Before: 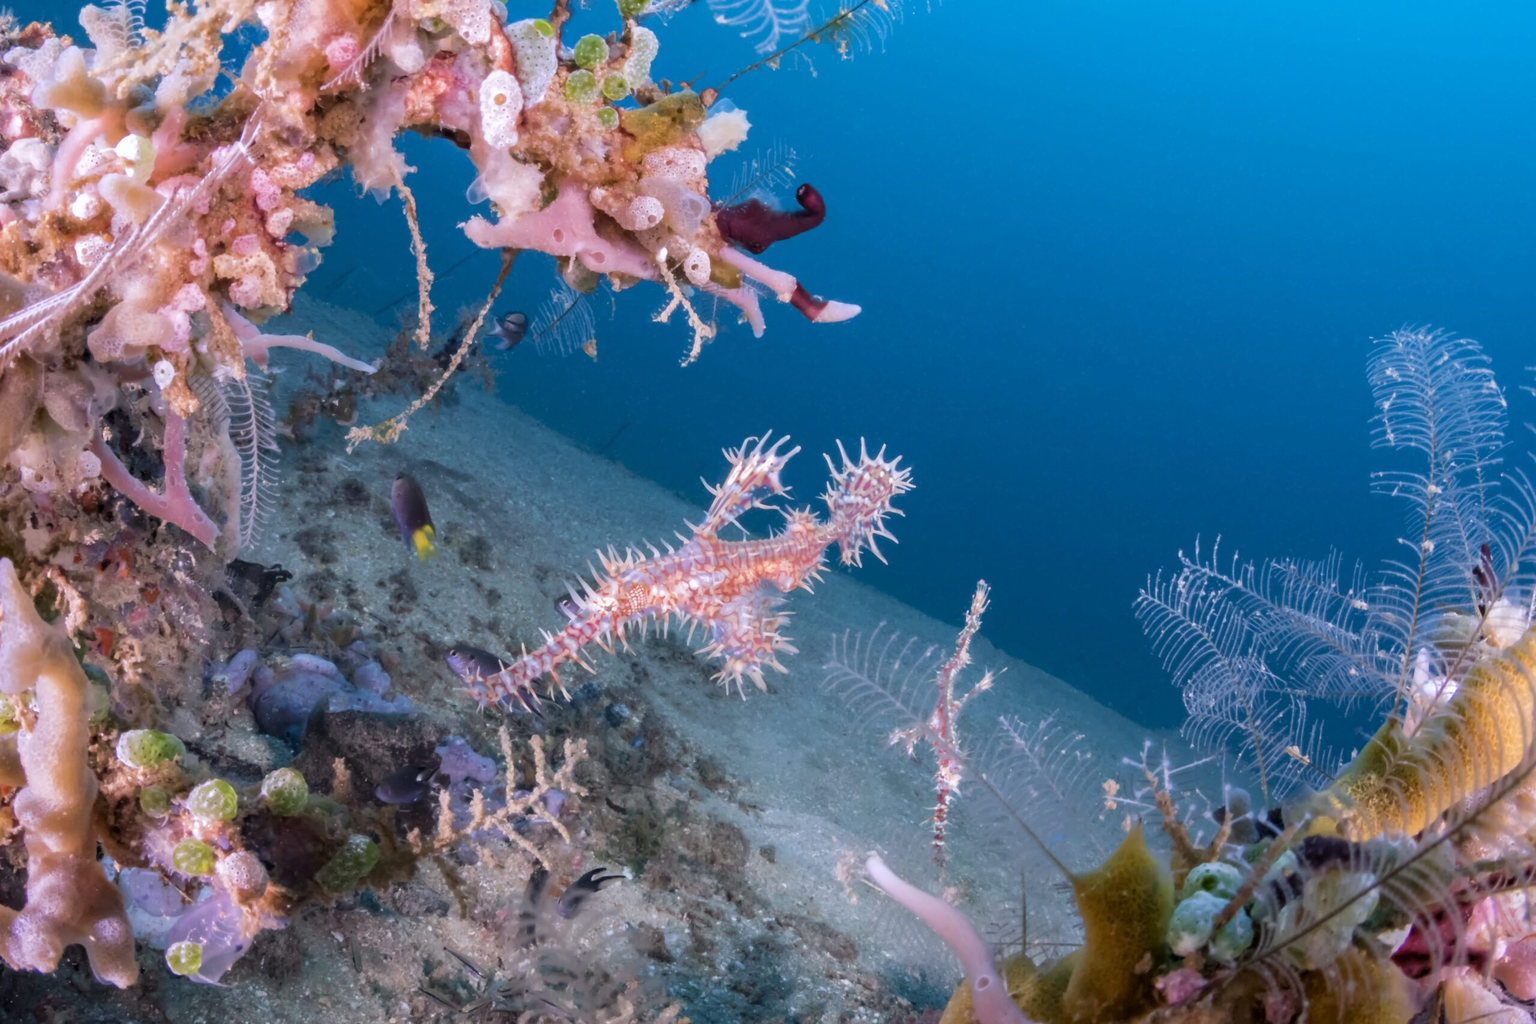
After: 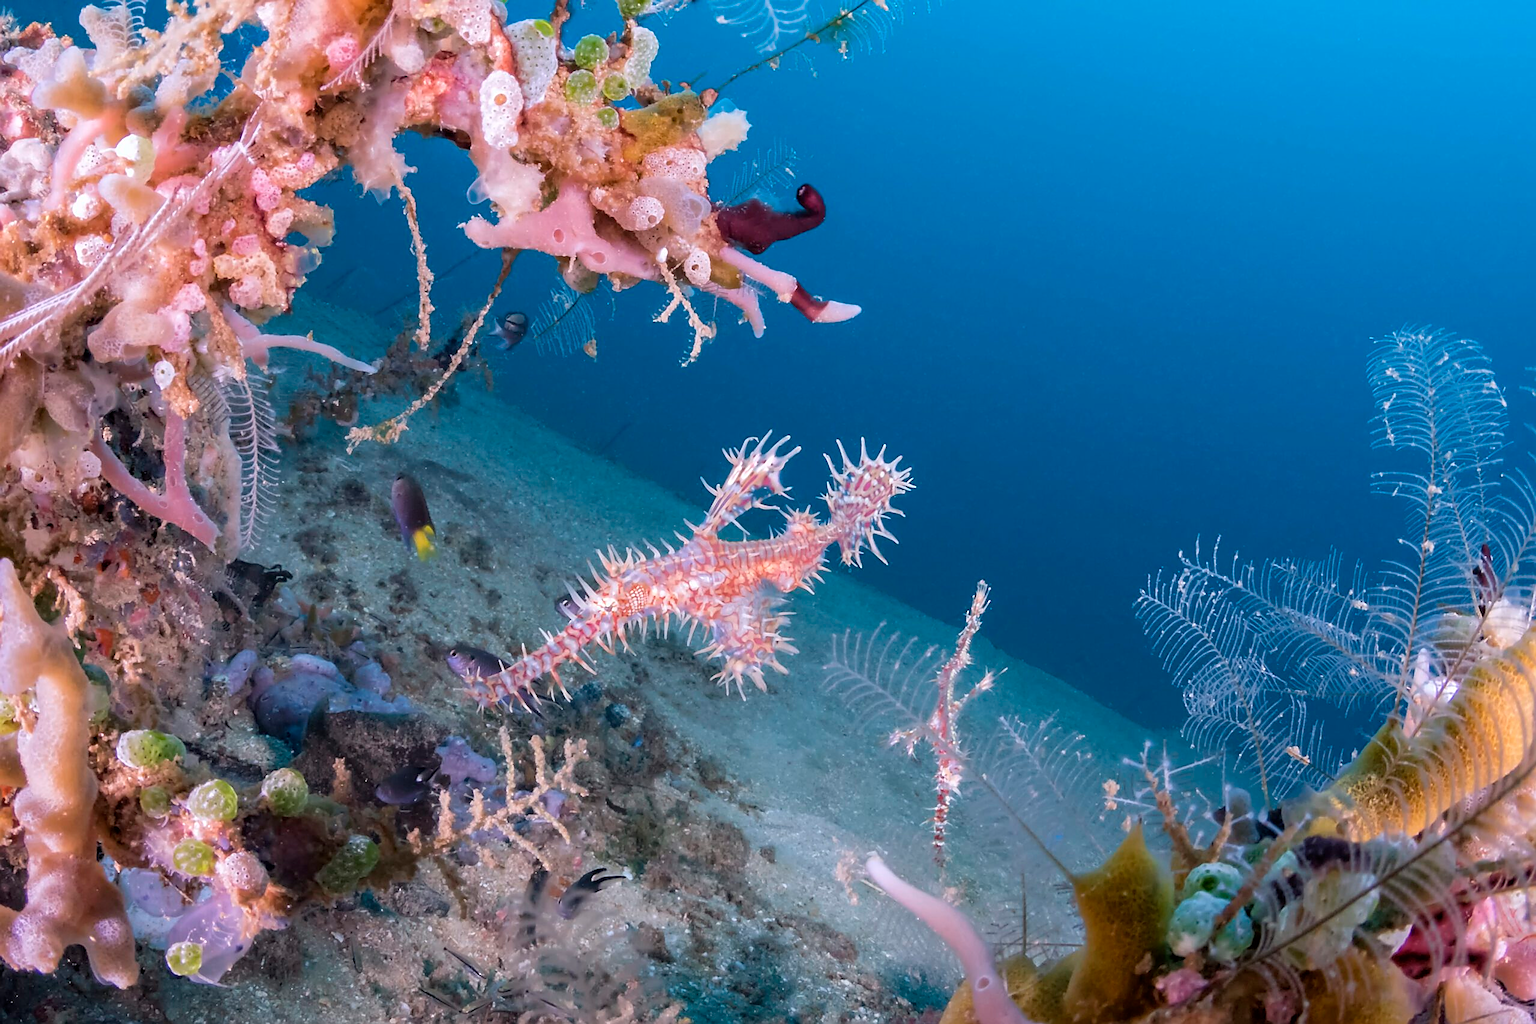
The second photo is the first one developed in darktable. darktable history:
sharpen: radius 1.407, amount 1.255, threshold 0.759
